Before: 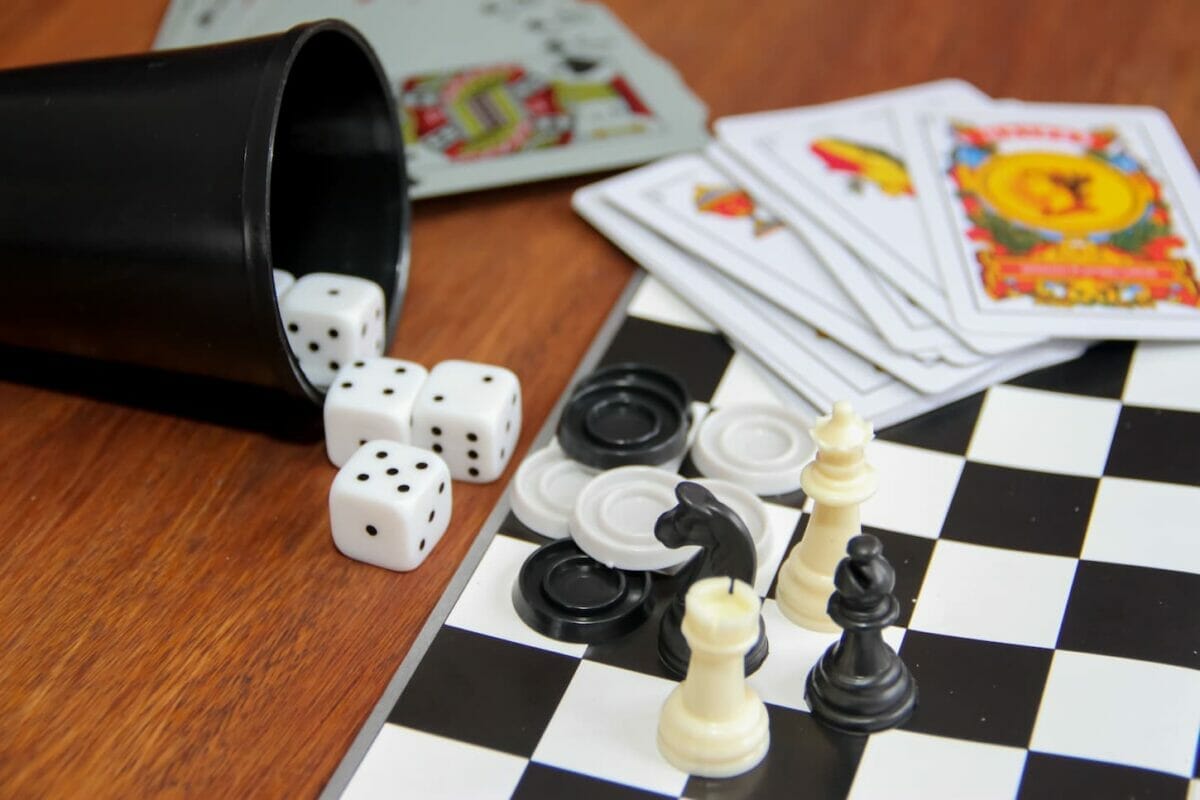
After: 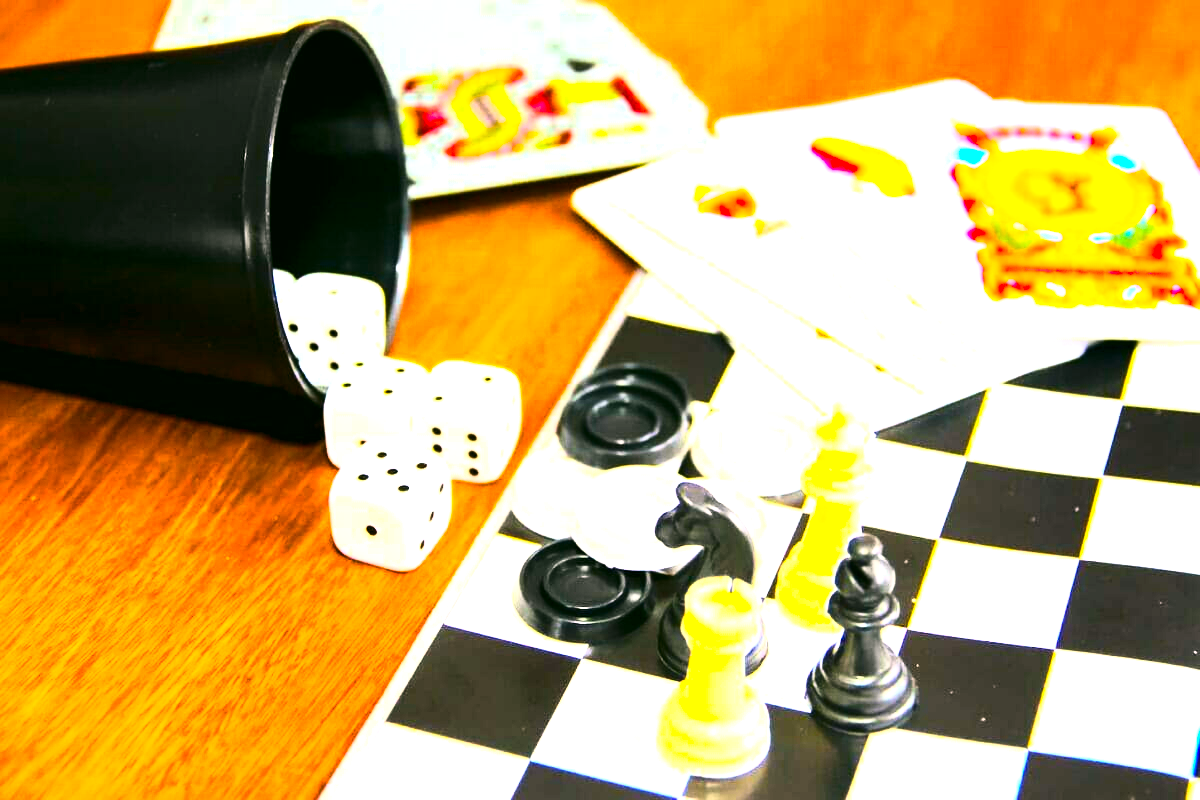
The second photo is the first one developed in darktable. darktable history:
color balance rgb: linear chroma grading › shadows -30%, linear chroma grading › global chroma 35%, perceptual saturation grading › global saturation 75%, perceptual saturation grading › shadows -30%, perceptual brilliance grading › highlights 75%, perceptual brilliance grading › shadows -30%, global vibrance 35%
color correction: highlights a* 4.02, highlights b* 4.98, shadows a* -7.55, shadows b* 4.98
base curve: curves: ch0 [(0, 0) (0.018, 0.026) (0.143, 0.37) (0.33, 0.731) (0.458, 0.853) (0.735, 0.965) (0.905, 0.986) (1, 1)]
exposure: black level correction 0, exposure 0.7 EV, compensate exposure bias true, compensate highlight preservation false
